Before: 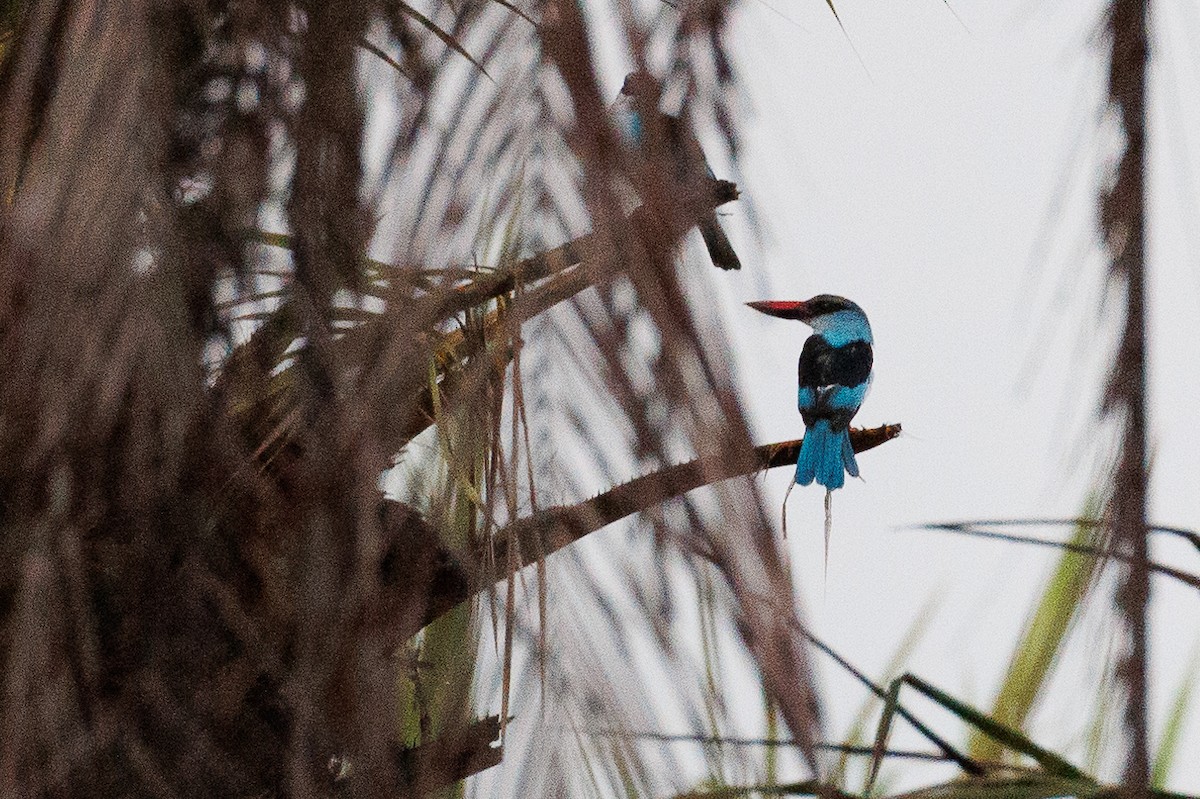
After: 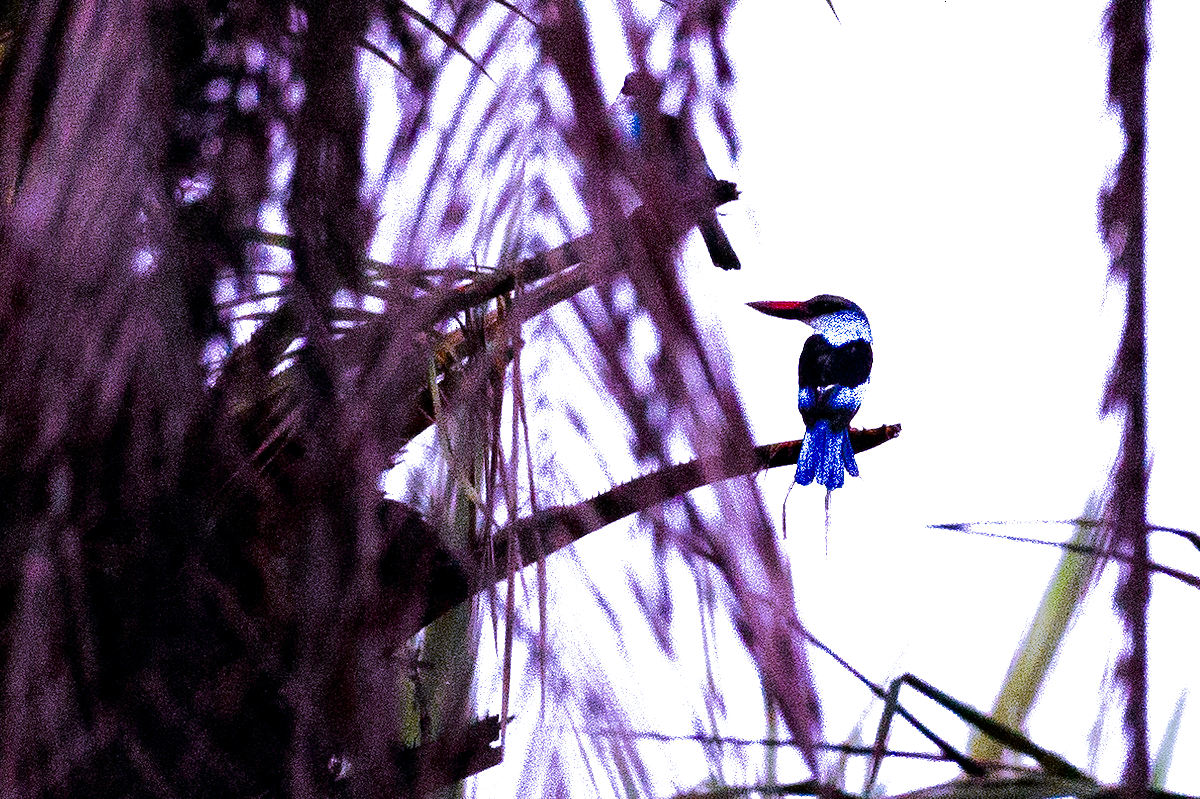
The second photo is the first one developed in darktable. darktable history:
color balance: contrast 6.48%, output saturation 113.3%
tone curve: curves: ch0 [(0.003, 0) (0.066, 0.031) (0.163, 0.112) (0.264, 0.238) (0.395, 0.408) (0.517, 0.56) (0.684, 0.734) (0.791, 0.814) (1, 1)]; ch1 [(0, 0) (0.164, 0.115) (0.337, 0.332) (0.39, 0.398) (0.464, 0.461) (0.501, 0.5) (0.507, 0.5) (0.534, 0.532) (0.577, 0.59) (0.652, 0.681) (0.733, 0.749) (0.811, 0.796) (1, 1)]; ch2 [(0, 0) (0.337, 0.382) (0.464, 0.476) (0.501, 0.5) (0.527, 0.54) (0.551, 0.565) (0.6, 0.59) (0.687, 0.675) (1, 1)], color space Lab, independent channels, preserve colors none
white balance: red 0.98, blue 1.61
filmic rgb: black relative exposure -12 EV, white relative exposure 2.8 EV, threshold 3 EV, target black luminance 0%, hardness 8.06, latitude 70.41%, contrast 1.14, highlights saturation mix 10%, shadows ↔ highlights balance -0.388%, color science v4 (2020), iterations of high-quality reconstruction 10, contrast in shadows soft, contrast in highlights soft, enable highlight reconstruction true
